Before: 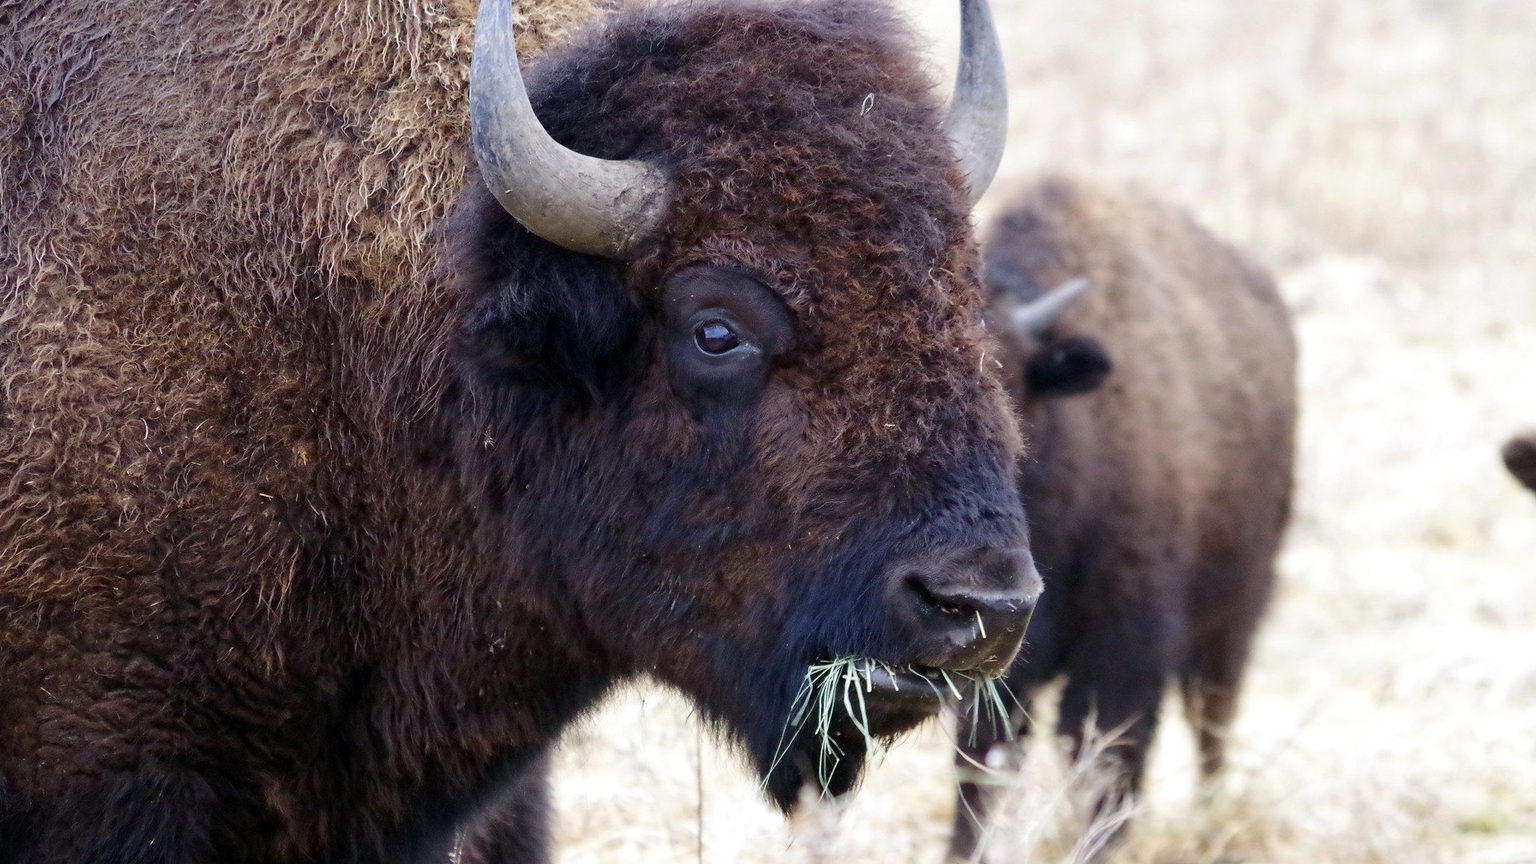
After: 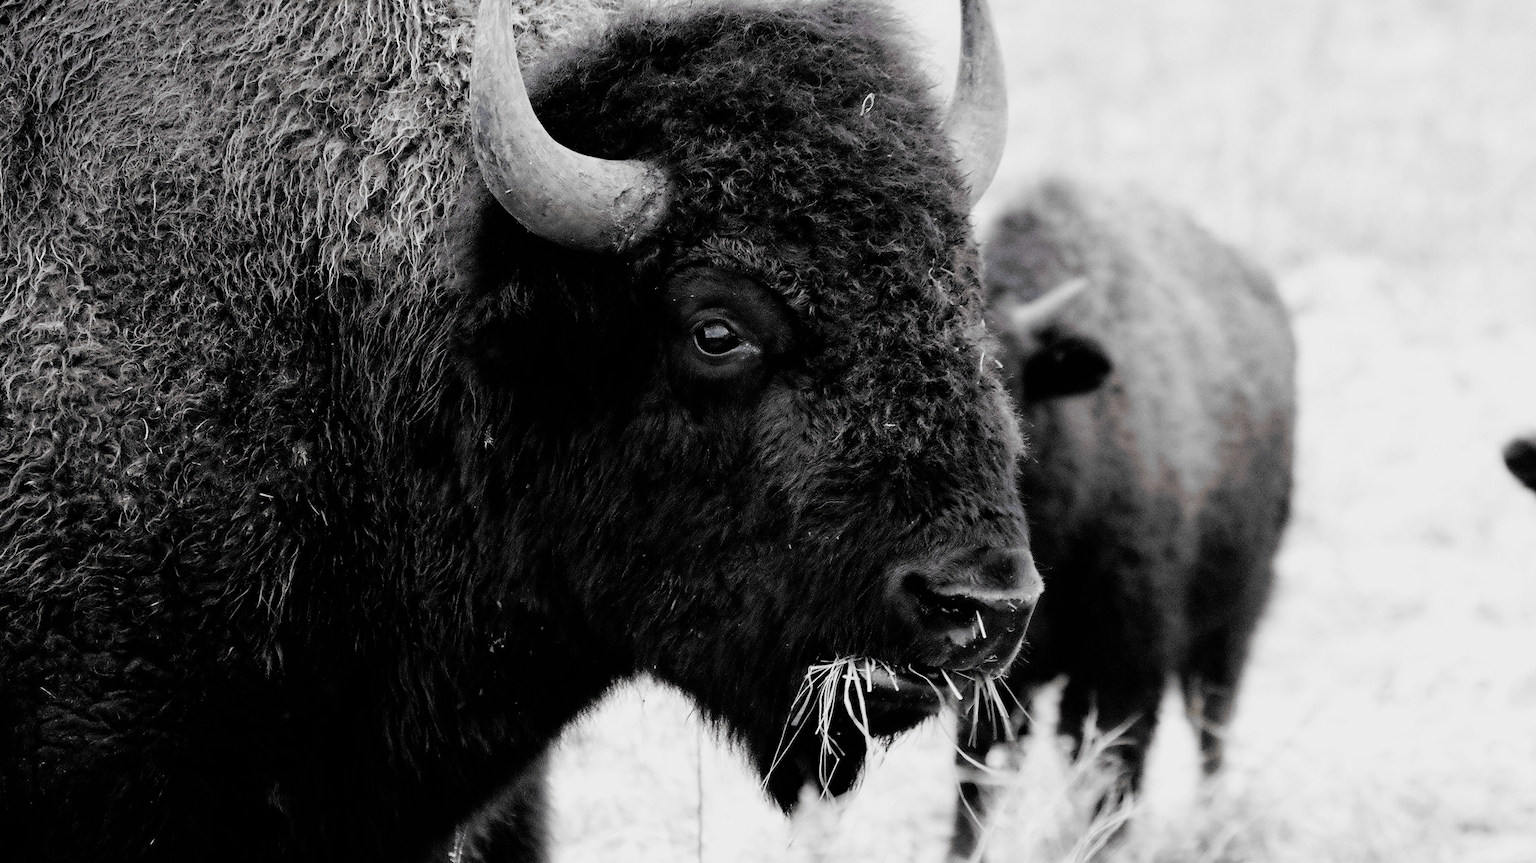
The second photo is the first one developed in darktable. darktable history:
filmic rgb: black relative exposure -5.1 EV, white relative exposure 3.55 EV, hardness 3.18, contrast 1.402, highlights saturation mix -48.54%, add noise in highlights 0.001, preserve chrominance no, color science v3 (2019), use custom middle-gray values true, contrast in highlights soft
